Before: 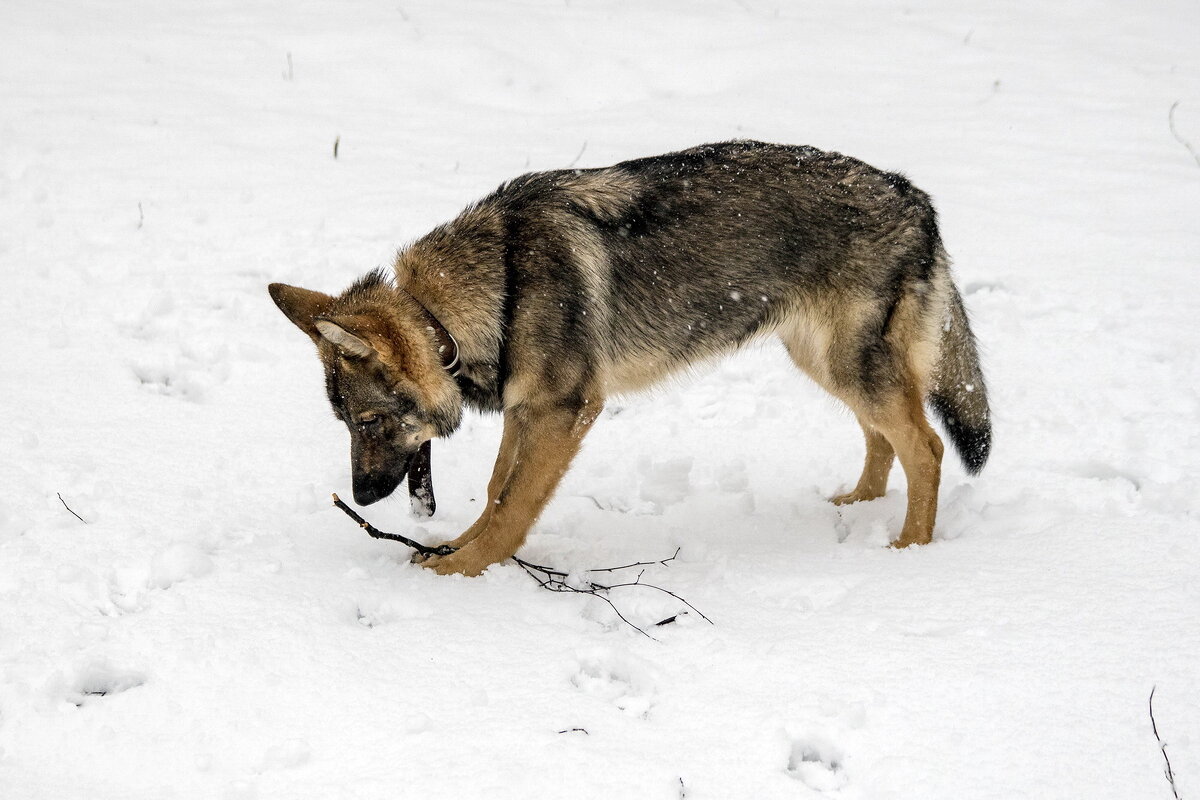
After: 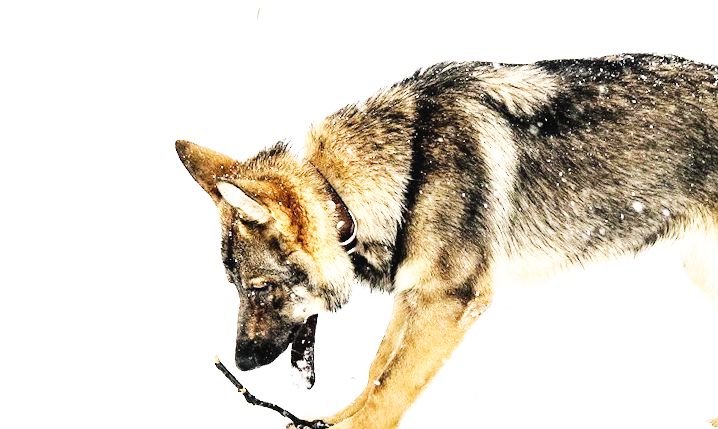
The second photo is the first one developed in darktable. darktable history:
exposure: black level correction -0.005, exposure 0.616 EV, compensate highlight preservation false
tone equalizer: -8 EV -0.449 EV, -7 EV -0.423 EV, -6 EV -0.371 EV, -5 EV -0.251 EV, -3 EV 0.202 EV, -2 EV 0.324 EV, -1 EV 0.392 EV, +0 EV 0.387 EV
crop and rotate: angle -6.78°, left 2.205%, top 7.05%, right 27.741%, bottom 30.061%
base curve: curves: ch0 [(0, 0) (0.007, 0.004) (0.027, 0.03) (0.046, 0.07) (0.207, 0.54) (0.442, 0.872) (0.673, 0.972) (1, 1)], preserve colors none
